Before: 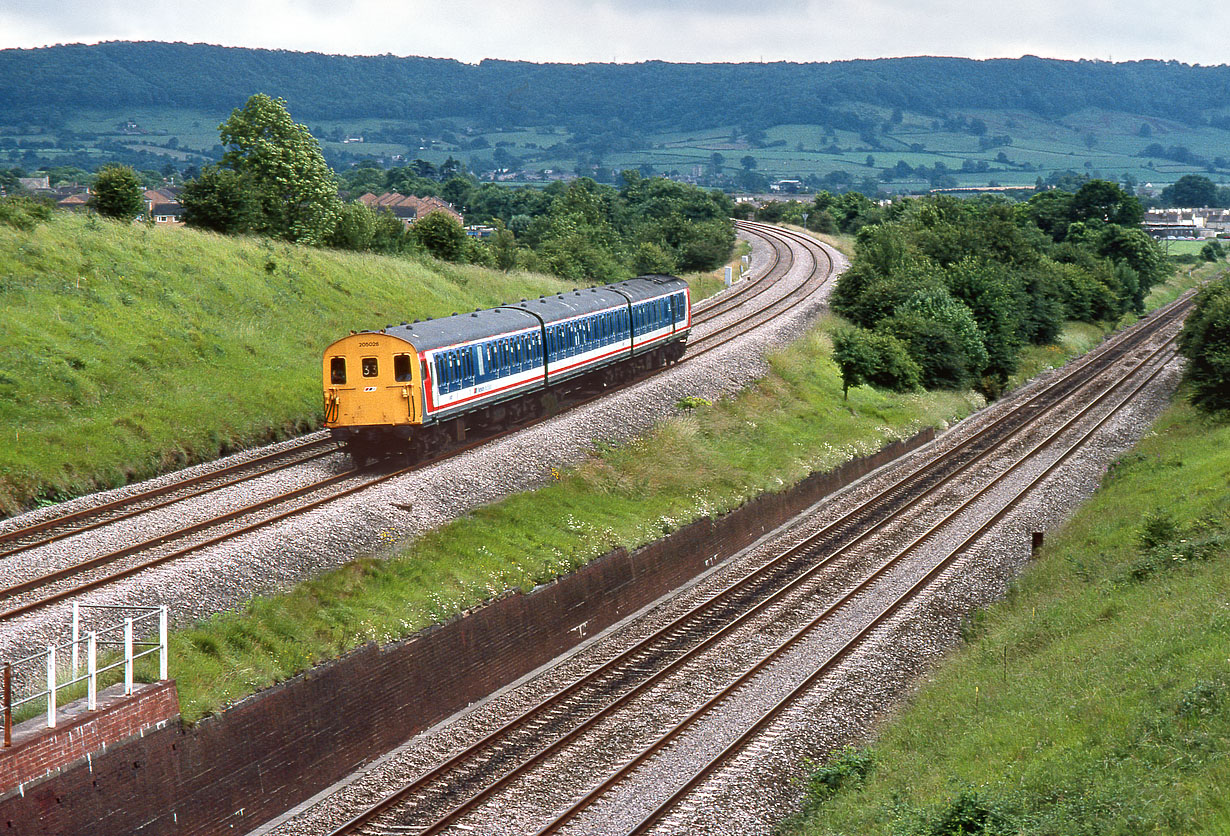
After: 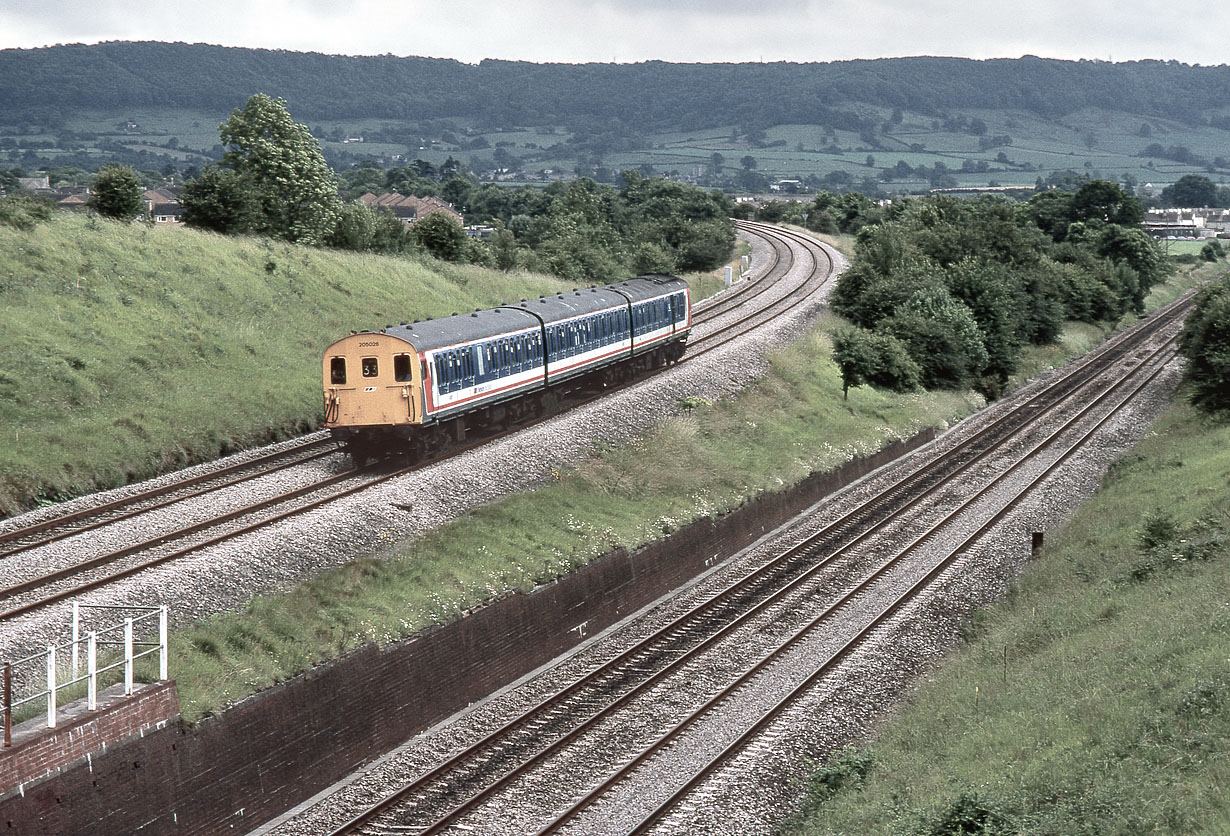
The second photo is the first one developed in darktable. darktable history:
color balance rgb: perceptual saturation grading › global saturation -29.305%, perceptual saturation grading › highlights -20.393%, perceptual saturation grading › mid-tones -23.68%, perceptual saturation grading › shadows -24.212%
